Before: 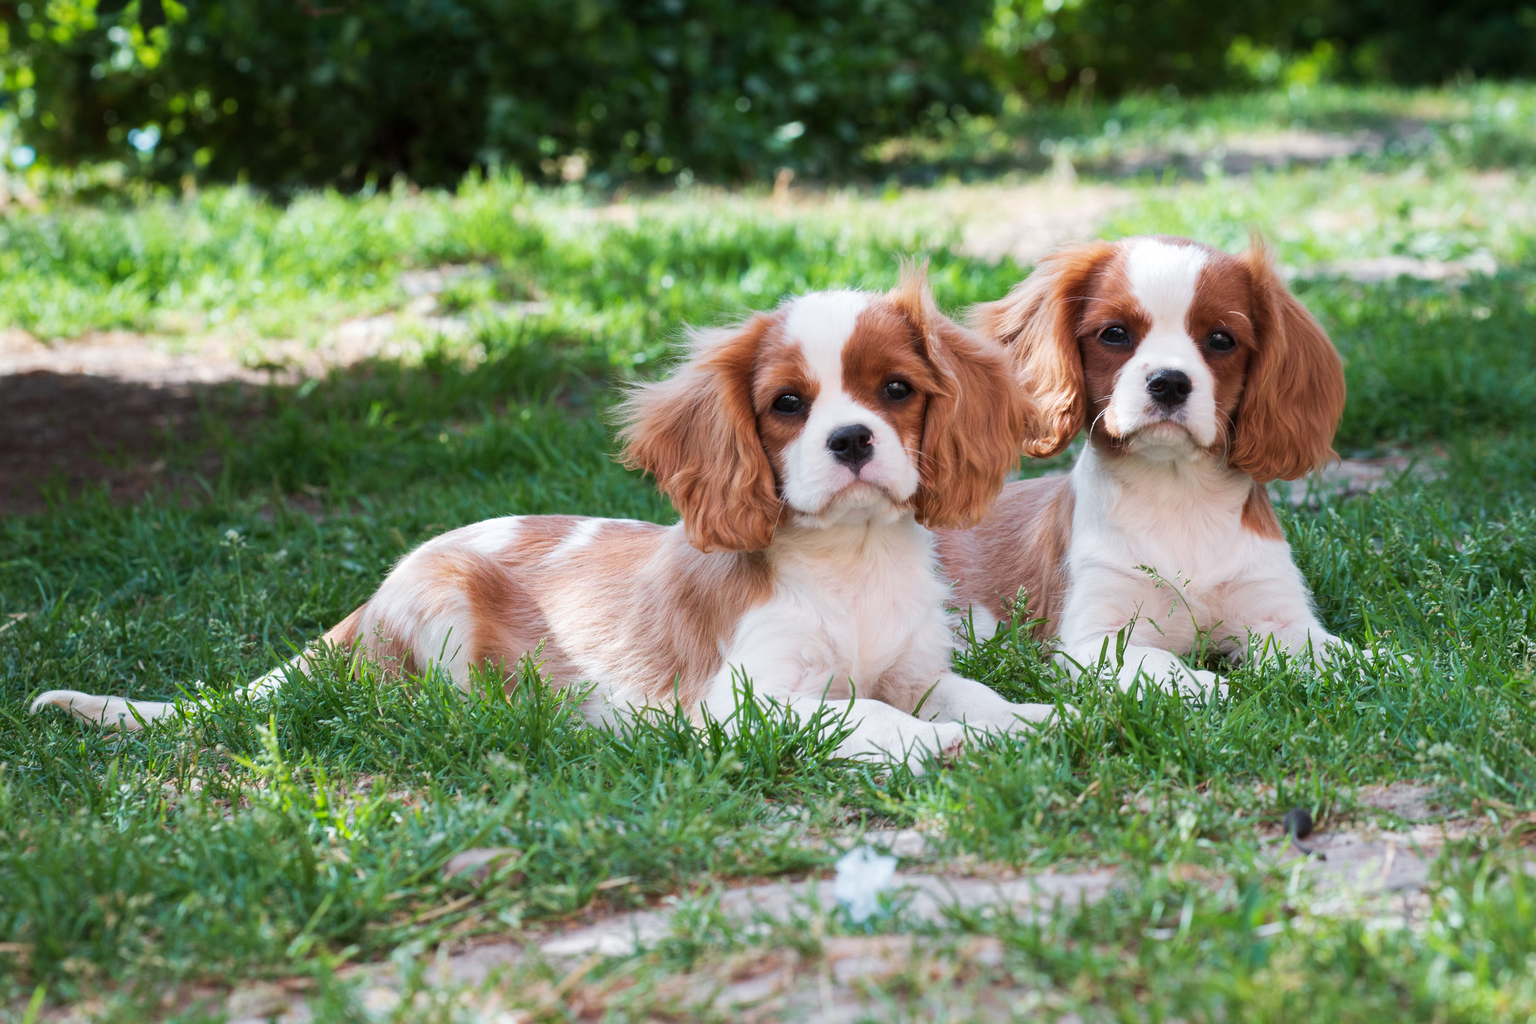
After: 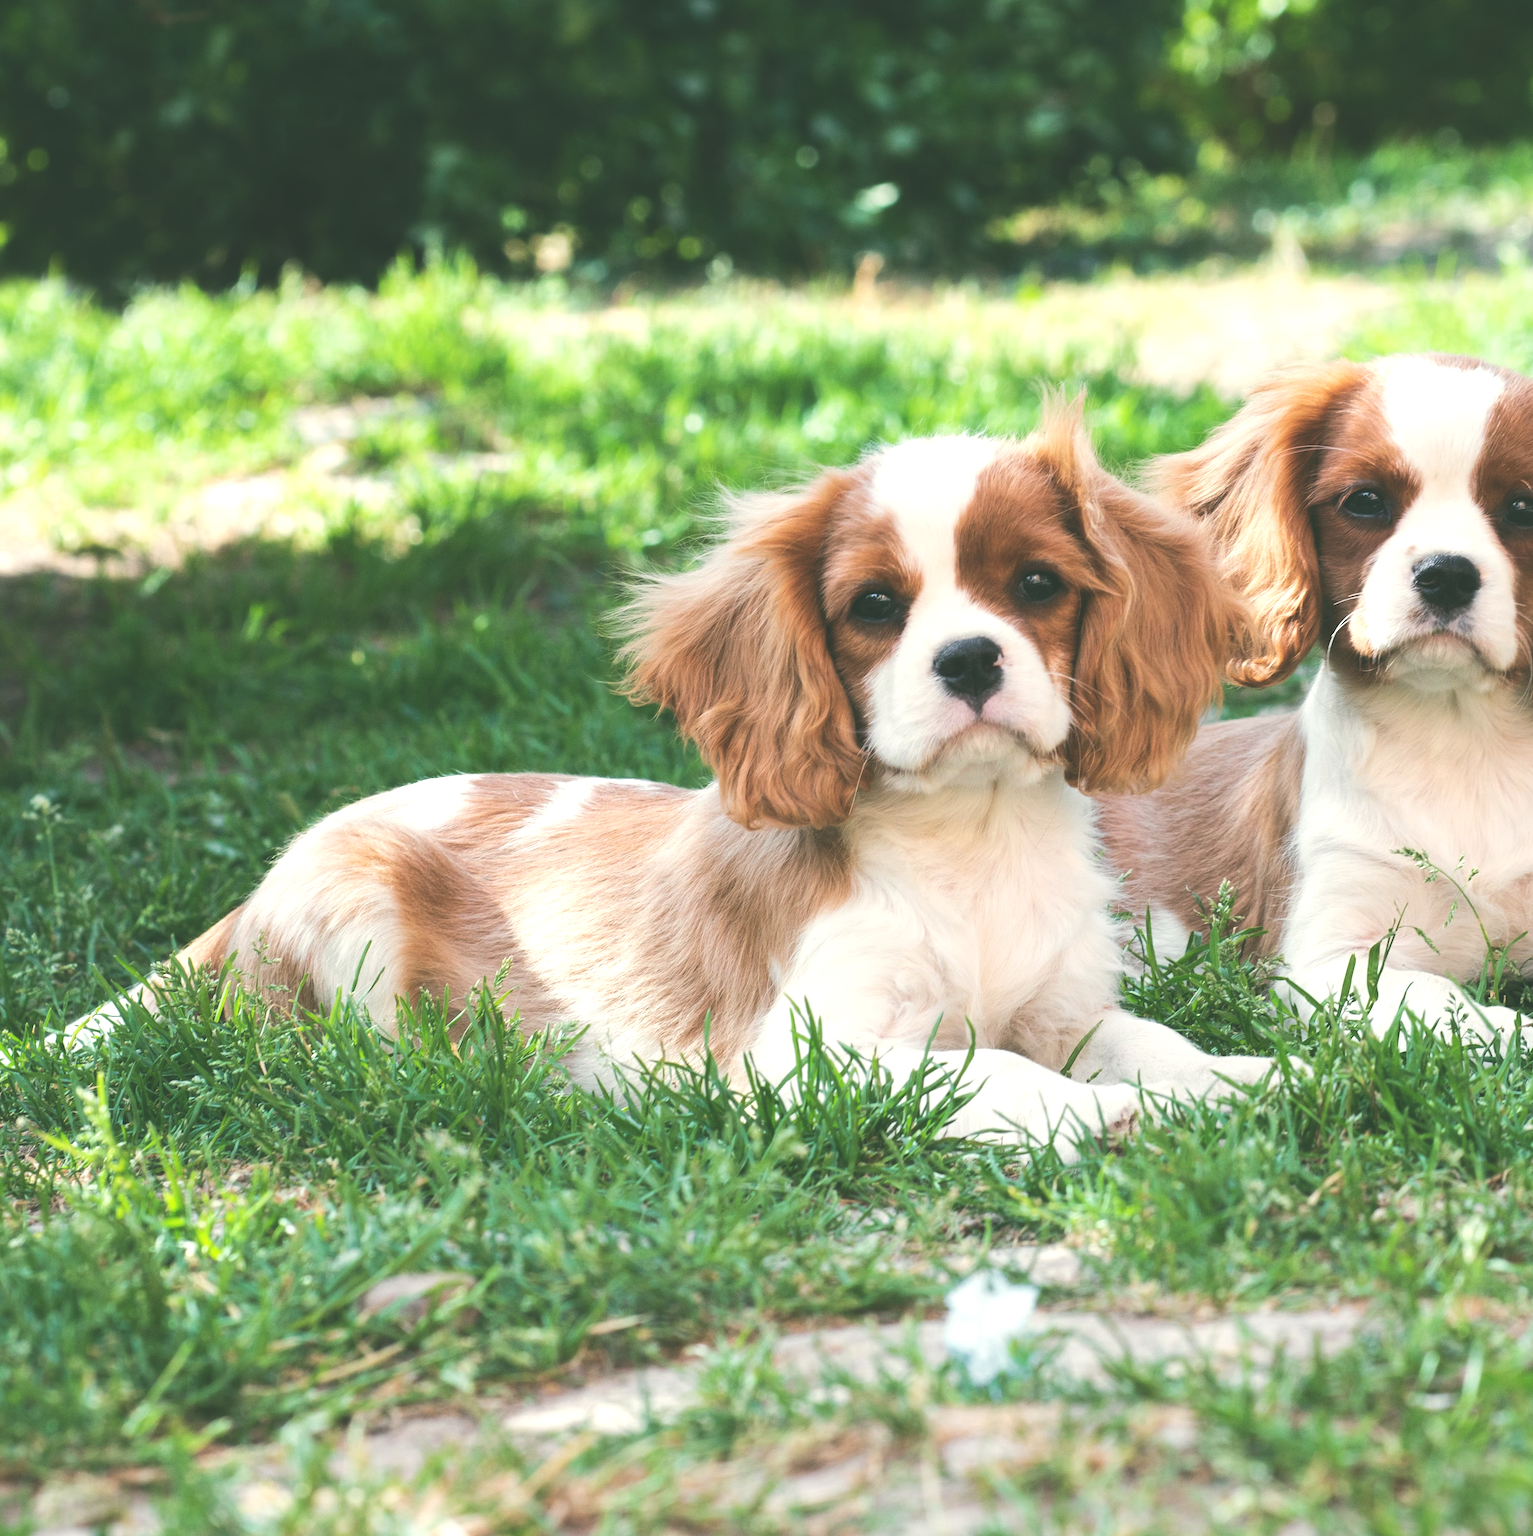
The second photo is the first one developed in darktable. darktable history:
crop and rotate: left 13.367%, right 20.064%
exposure: black level correction -0.042, exposure 0.06 EV, compensate exposure bias true, compensate highlight preservation false
tone equalizer: -8 EV -0.449 EV, -7 EV -0.37 EV, -6 EV -0.337 EV, -5 EV -0.252 EV, -3 EV 0.251 EV, -2 EV 0.351 EV, -1 EV 0.375 EV, +0 EV 0.418 EV, edges refinement/feathering 500, mask exposure compensation -1.57 EV, preserve details no
color correction: highlights a* -0.452, highlights b* 9.31, shadows a* -8.86, shadows b* 1.13
